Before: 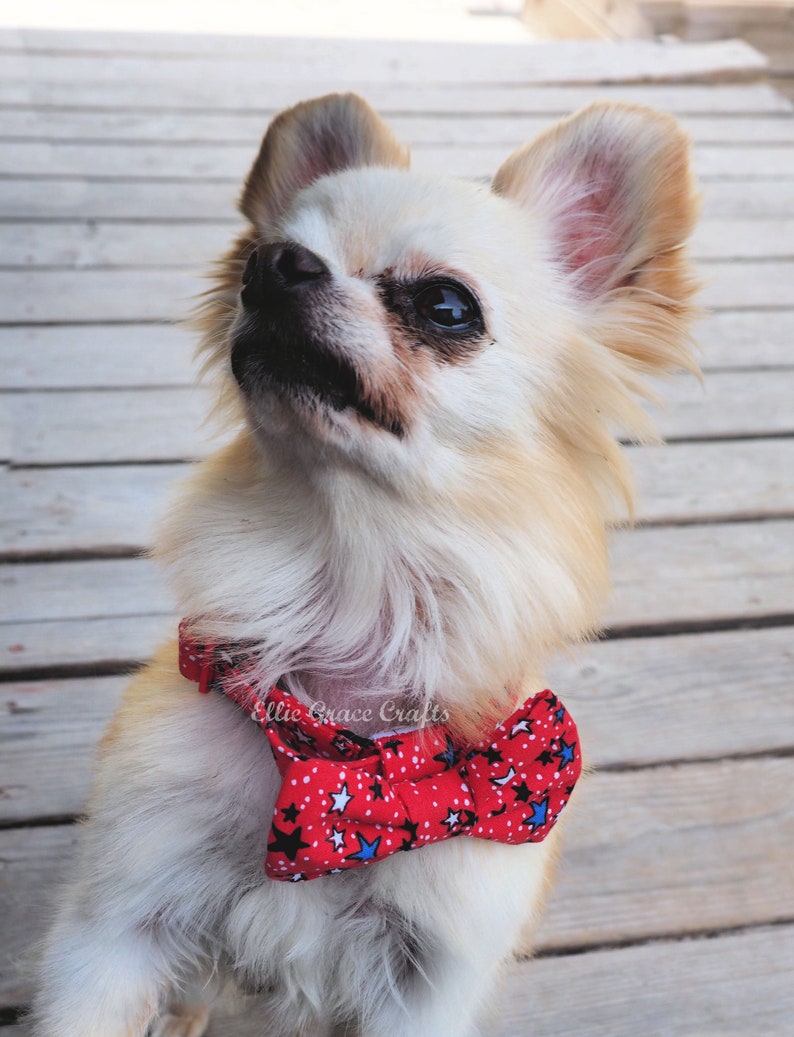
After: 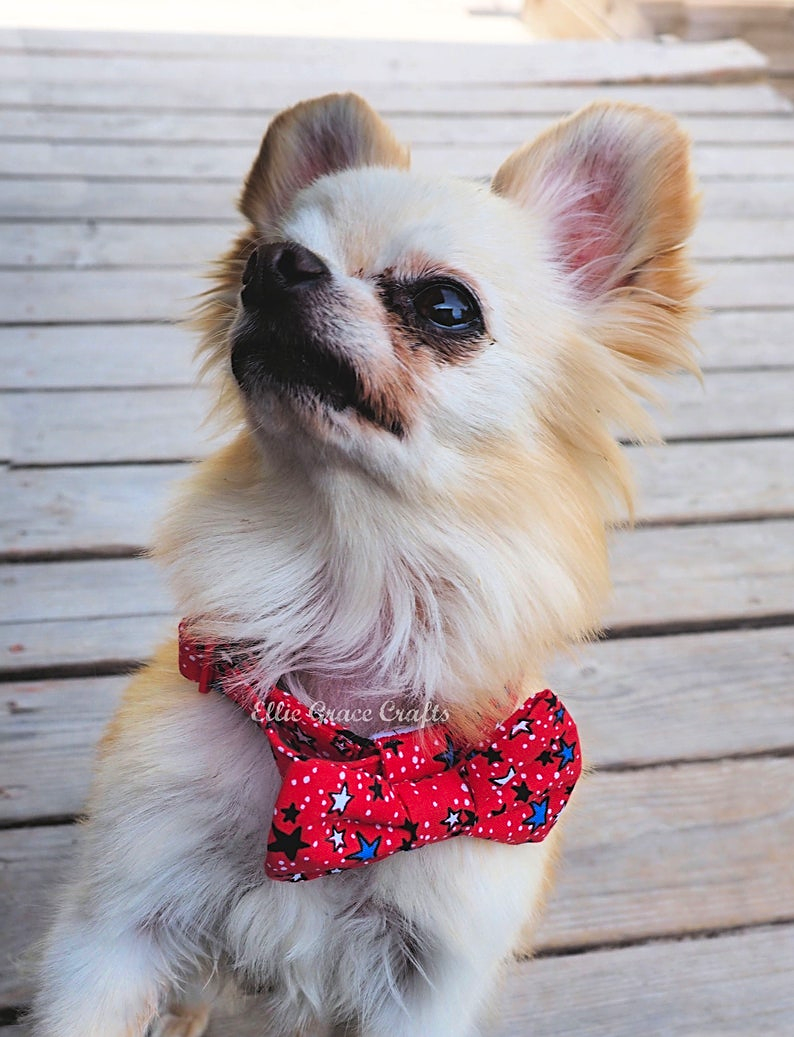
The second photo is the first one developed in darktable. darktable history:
sharpen: on, module defaults
color balance rgb: linear chroma grading › mid-tones 7.904%, perceptual saturation grading › global saturation -0.078%, global vibrance 31.222%
